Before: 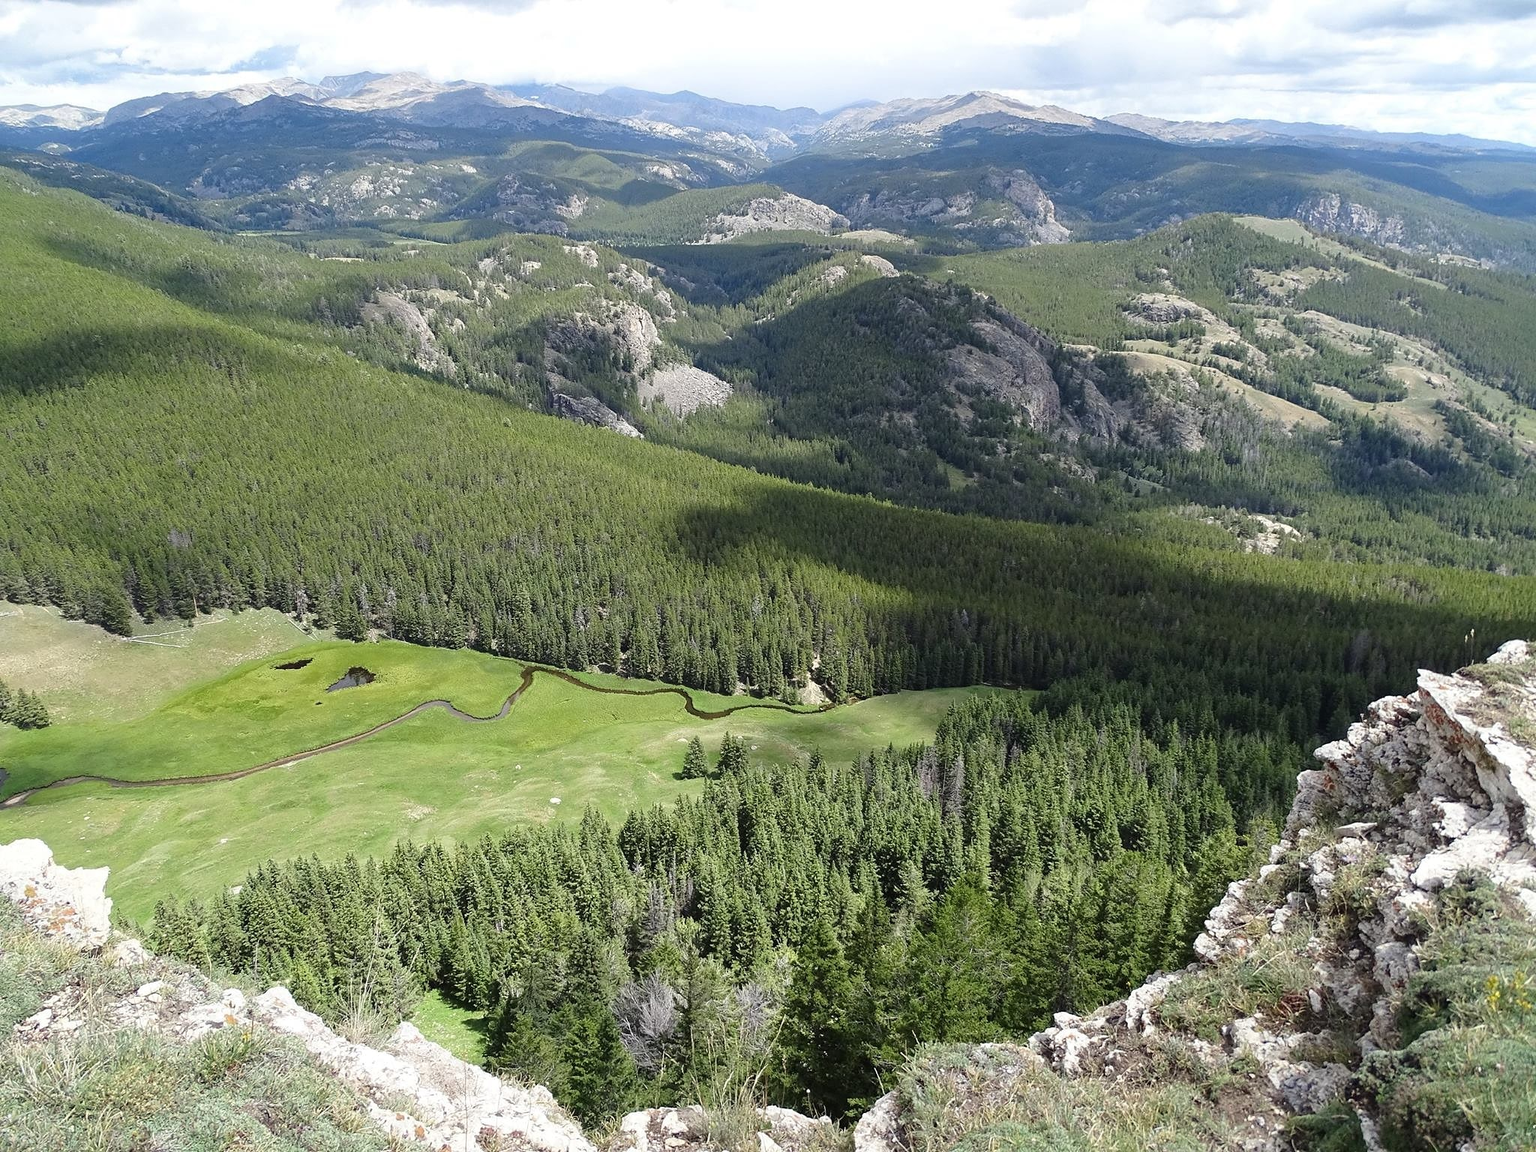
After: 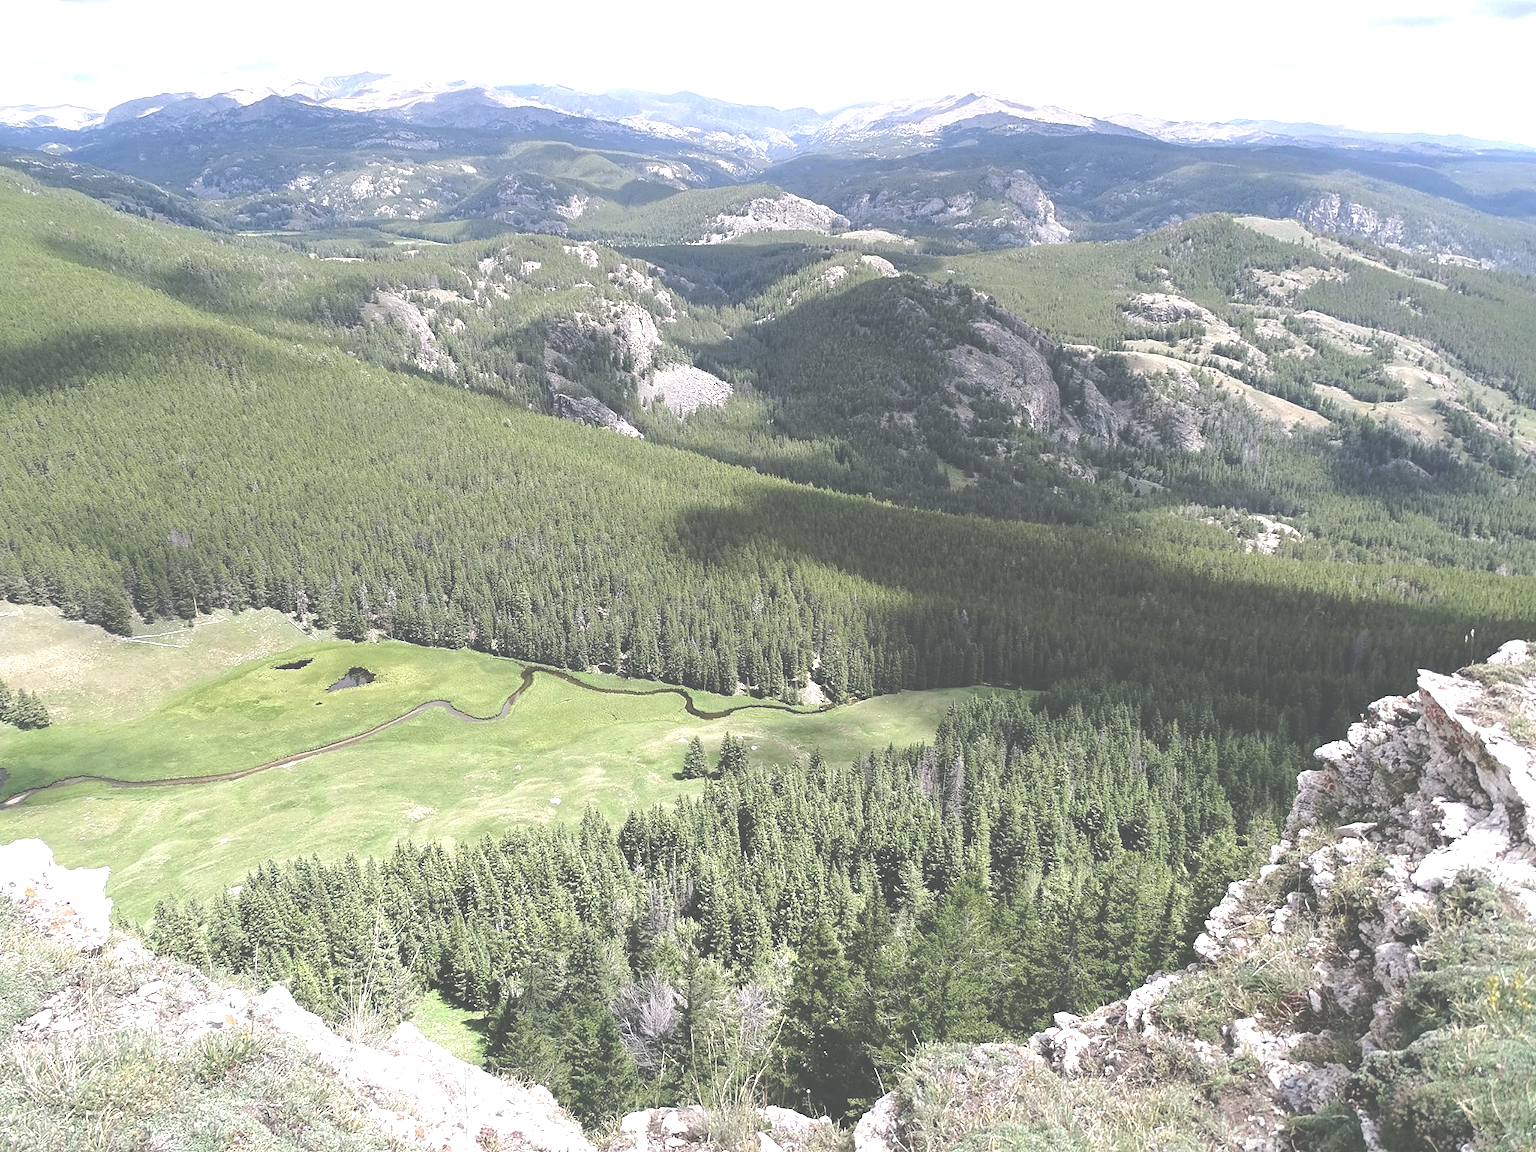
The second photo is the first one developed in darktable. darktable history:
exposure: black level correction -0.087, compensate highlight preservation false
color balance rgb: shadows lift › chroma 2%, shadows lift › hue 135.47°, highlights gain › chroma 2%, highlights gain › hue 291.01°, global offset › luminance 0.5%, perceptual saturation grading › global saturation -10.8%, perceptual saturation grading › highlights -26.83%, perceptual saturation grading › shadows 21.25%, perceptual brilliance grading › highlights 17.77%, perceptual brilliance grading › mid-tones 31.71%, perceptual brilliance grading › shadows -31.01%, global vibrance 24.91%
